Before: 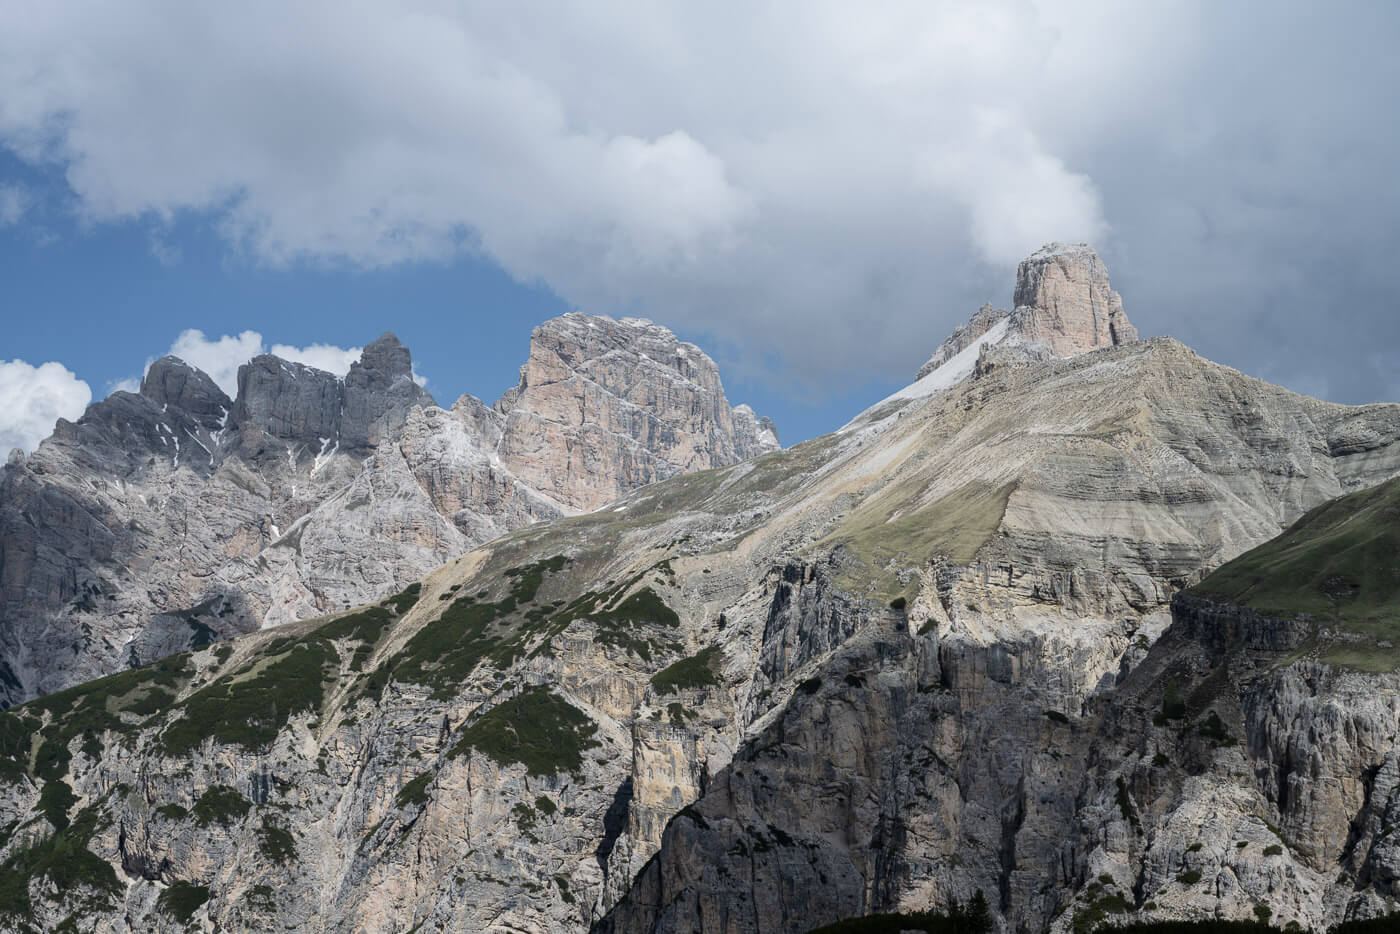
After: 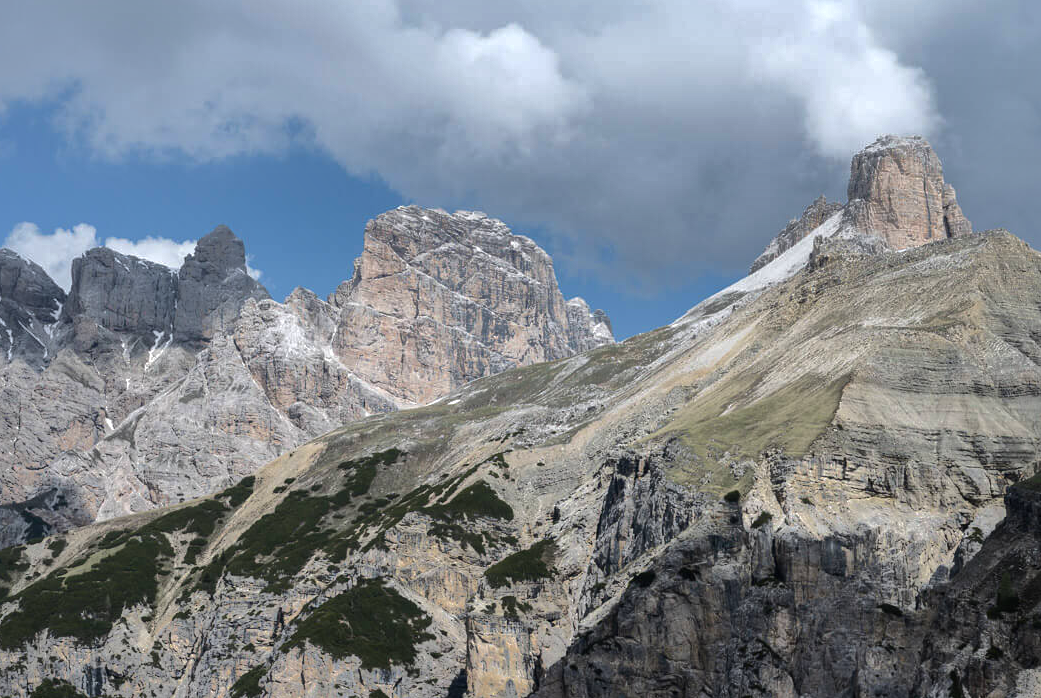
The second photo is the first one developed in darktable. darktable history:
crop and rotate: left 11.901%, top 11.474%, right 13.69%, bottom 13.775%
tone equalizer: -8 EV -0.427 EV, -7 EV -0.401 EV, -6 EV -0.357 EV, -5 EV -0.249 EV, -3 EV 0.24 EV, -2 EV 0.348 EV, -1 EV 0.376 EV, +0 EV 0.438 EV, edges refinement/feathering 500, mask exposure compensation -1.57 EV, preserve details no
shadows and highlights: shadows 25.76, highlights -71.38
contrast brightness saturation: contrast 0.102, brightness 0.016, saturation 0.023
